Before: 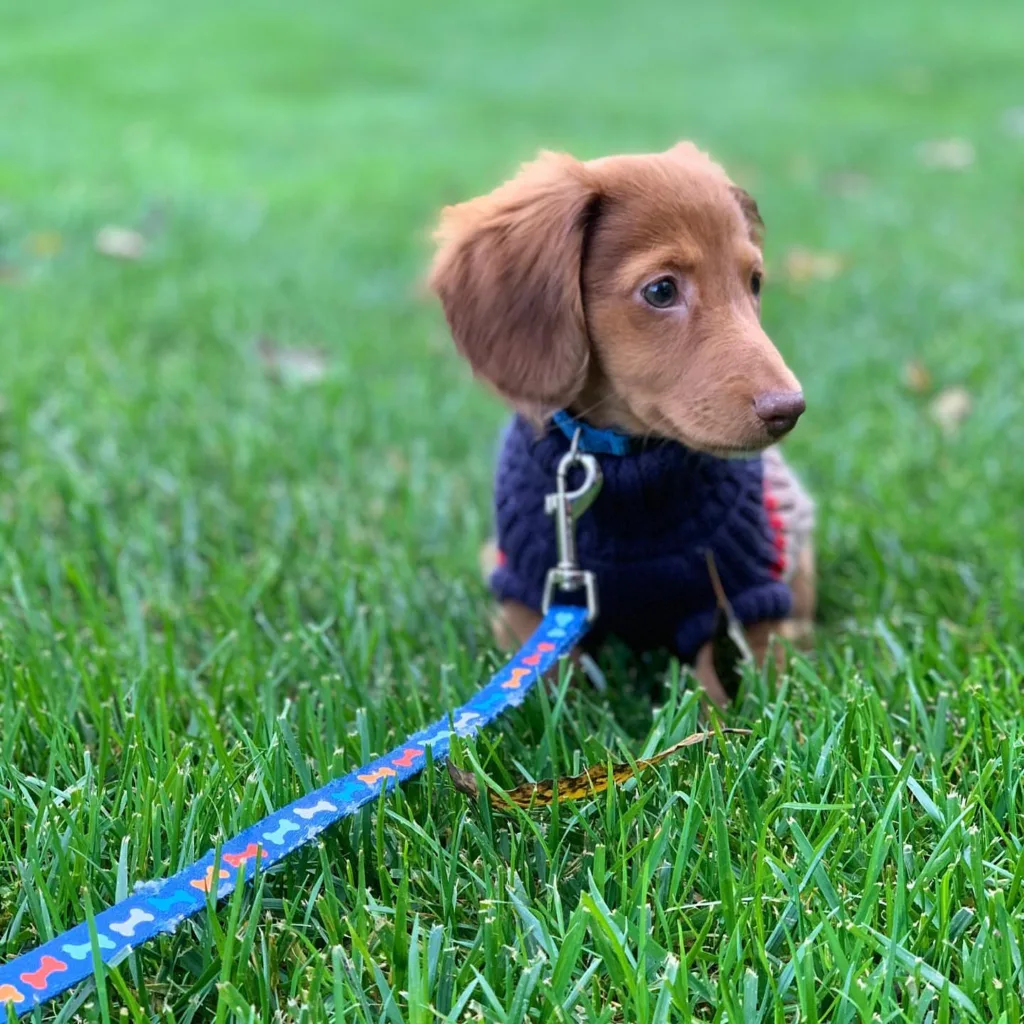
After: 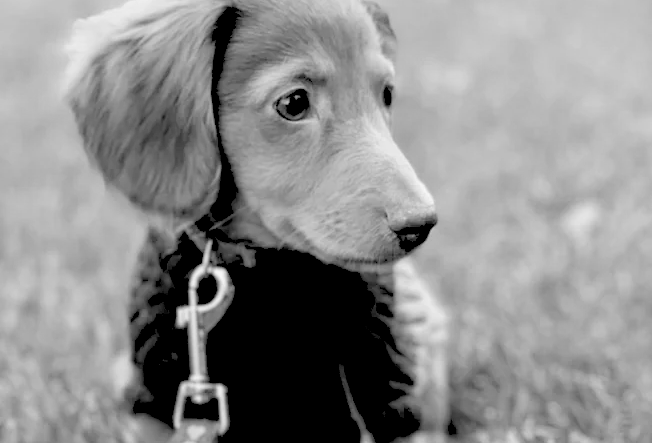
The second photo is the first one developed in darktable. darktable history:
contrast brightness saturation: contrast 0.09, saturation 0.28
crop: left 36.005%, top 18.293%, right 0.31%, bottom 38.444%
rgb levels: levels [[0.027, 0.429, 0.996], [0, 0.5, 1], [0, 0.5, 1]]
monochrome: on, module defaults
